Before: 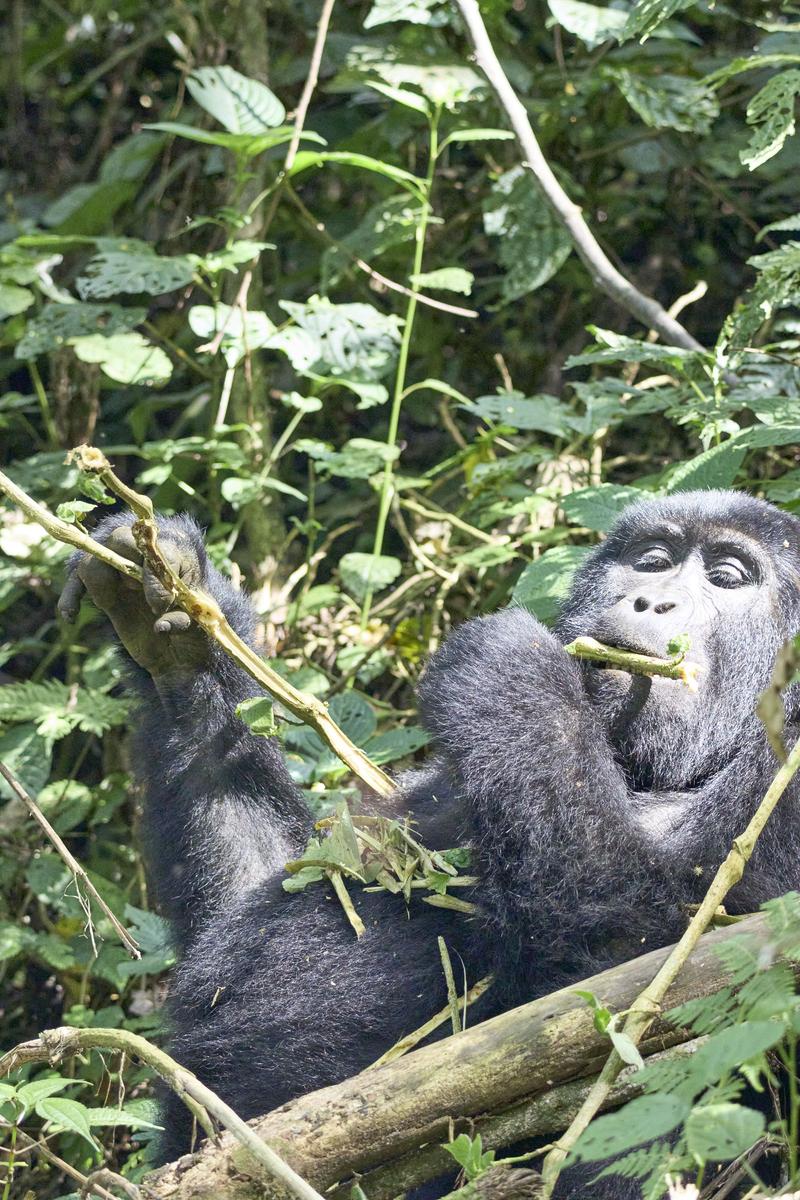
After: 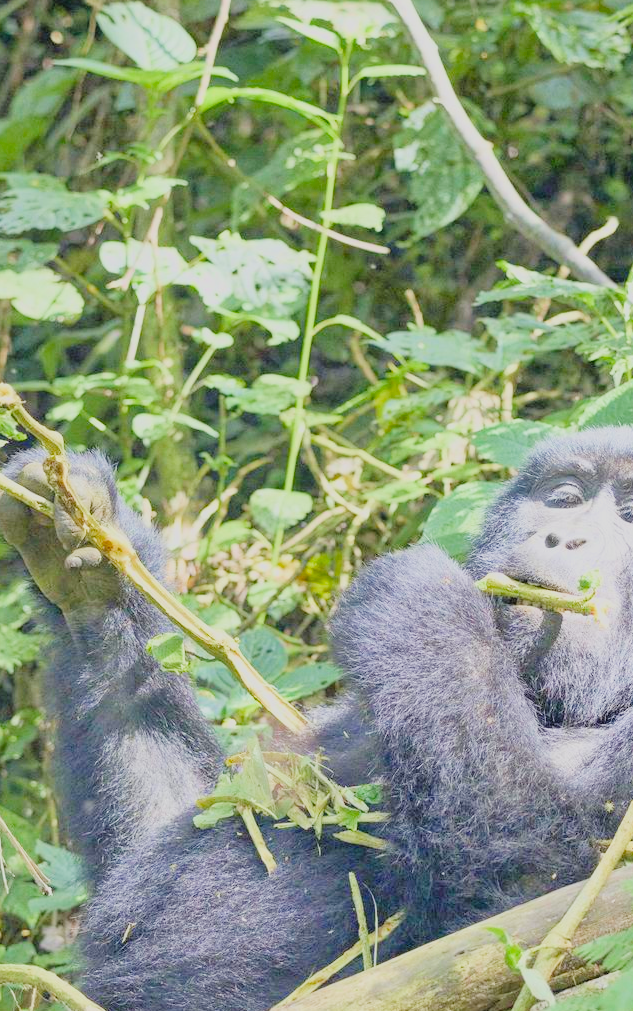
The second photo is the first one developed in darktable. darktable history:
crop: left 11.225%, top 5.381%, right 9.565%, bottom 10.314%
exposure: black level correction 0, exposure 1.6 EV, compensate exposure bias true, compensate highlight preservation false
filmic rgb: white relative exposure 8 EV, threshold 3 EV, hardness 2.44, latitude 10.07%, contrast 0.72, highlights saturation mix 10%, shadows ↔ highlights balance 1.38%, color science v4 (2020), enable highlight reconstruction true
